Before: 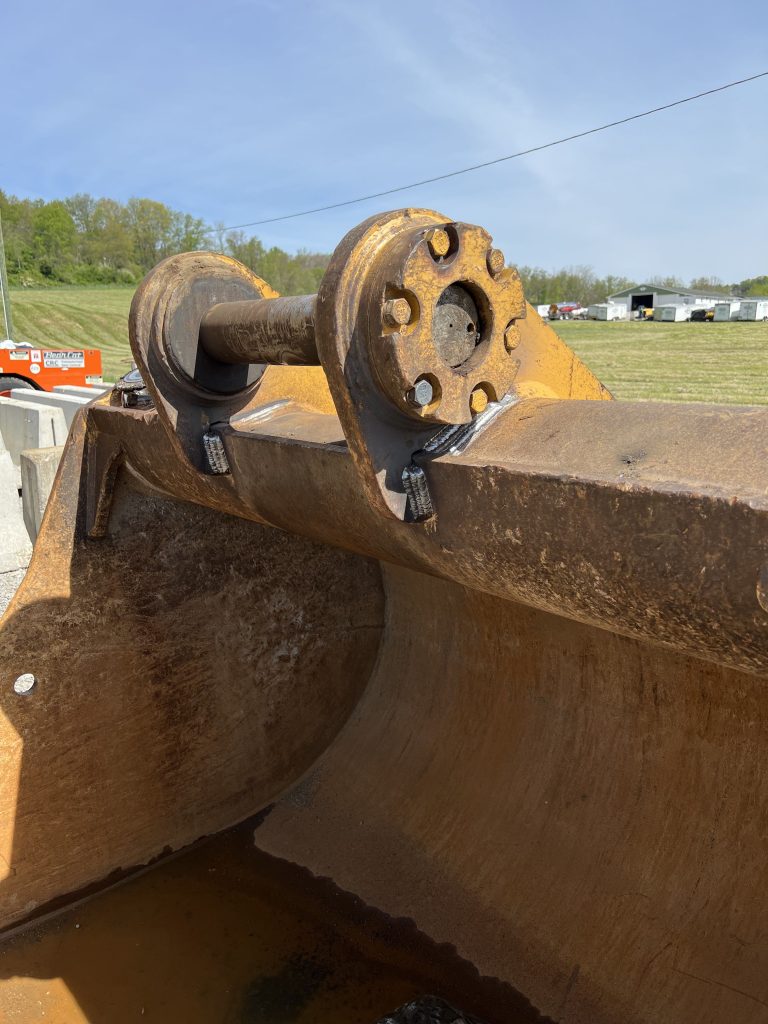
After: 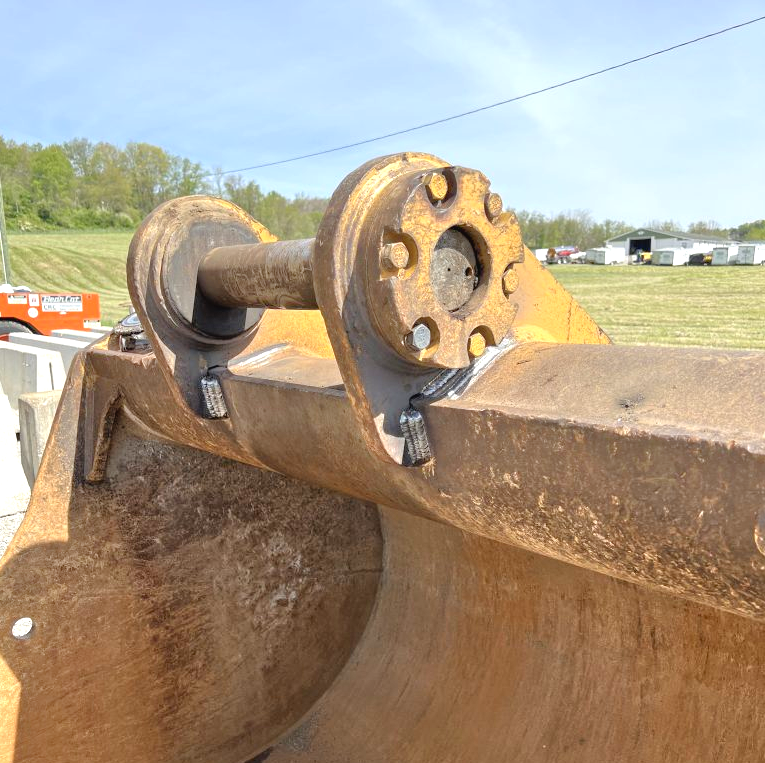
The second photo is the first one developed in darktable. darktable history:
contrast brightness saturation: contrast -0.076, brightness -0.041, saturation -0.111
exposure: exposure 0.699 EV, compensate highlight preservation false
tone equalizer: -7 EV 0.159 EV, -6 EV 0.605 EV, -5 EV 1.18 EV, -4 EV 1.37 EV, -3 EV 1.17 EV, -2 EV 0.6 EV, -1 EV 0.15 EV, mask exposure compensation -0.492 EV
crop: left 0.357%, top 5.546%, bottom 19.9%
